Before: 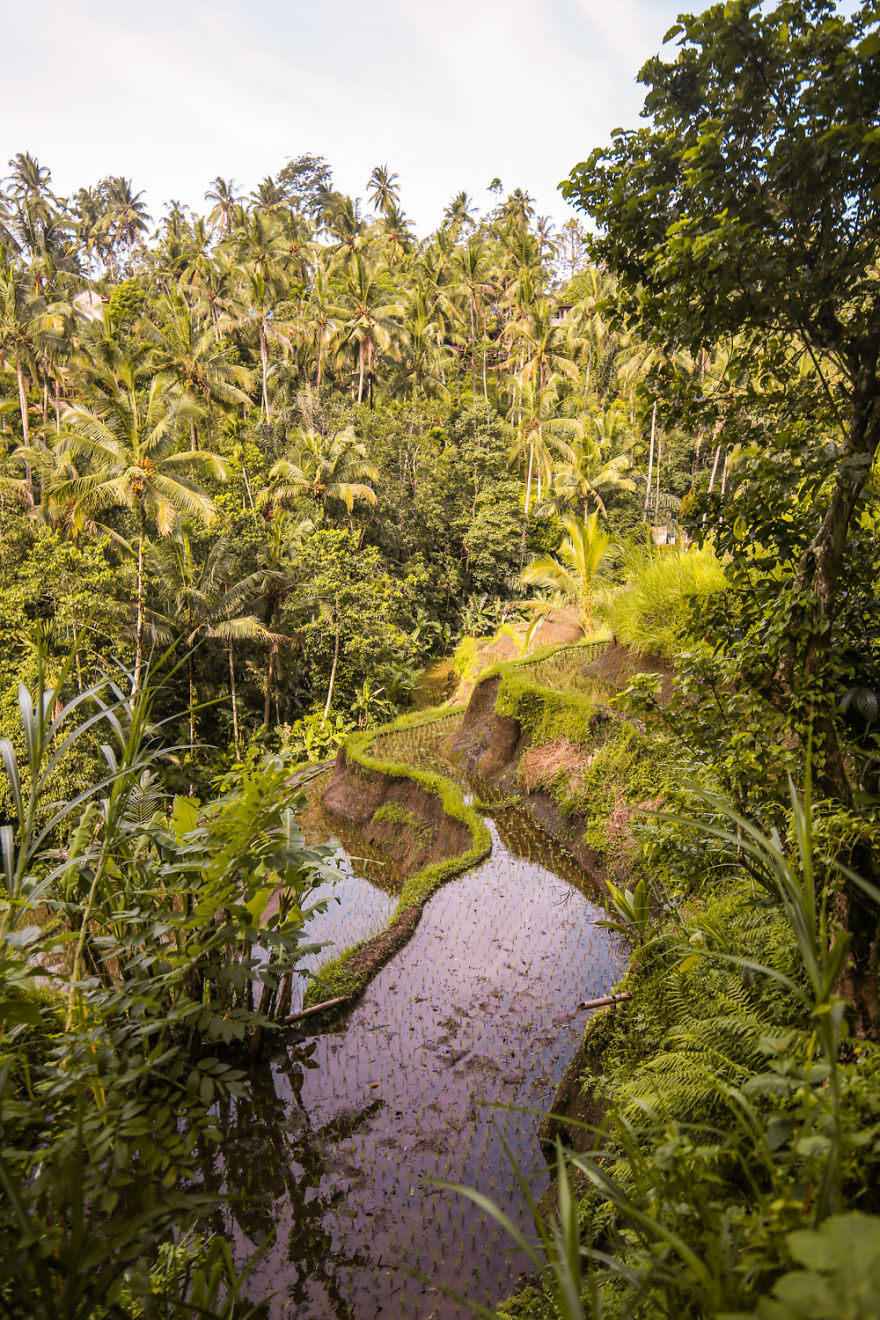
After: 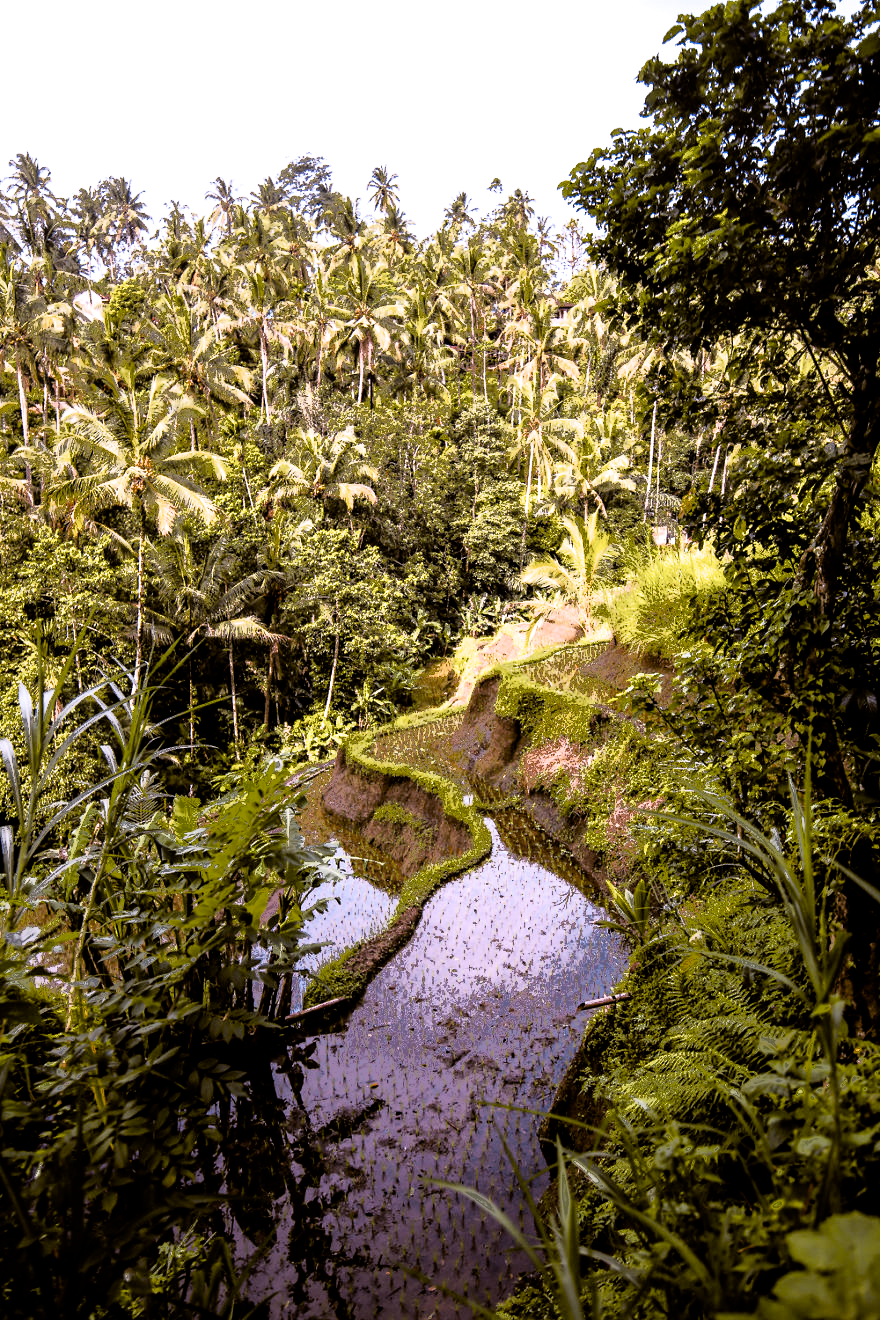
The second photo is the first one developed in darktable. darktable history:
fill light: exposure -0.73 EV, center 0.69, width 2.2
white balance: red 1.004, blue 1.096
color balance: lift [1, 1.015, 1.004, 0.985], gamma [1, 0.958, 0.971, 1.042], gain [1, 0.956, 0.977, 1.044]
filmic rgb: black relative exposure -3.63 EV, white relative exposure 2.16 EV, hardness 3.62
